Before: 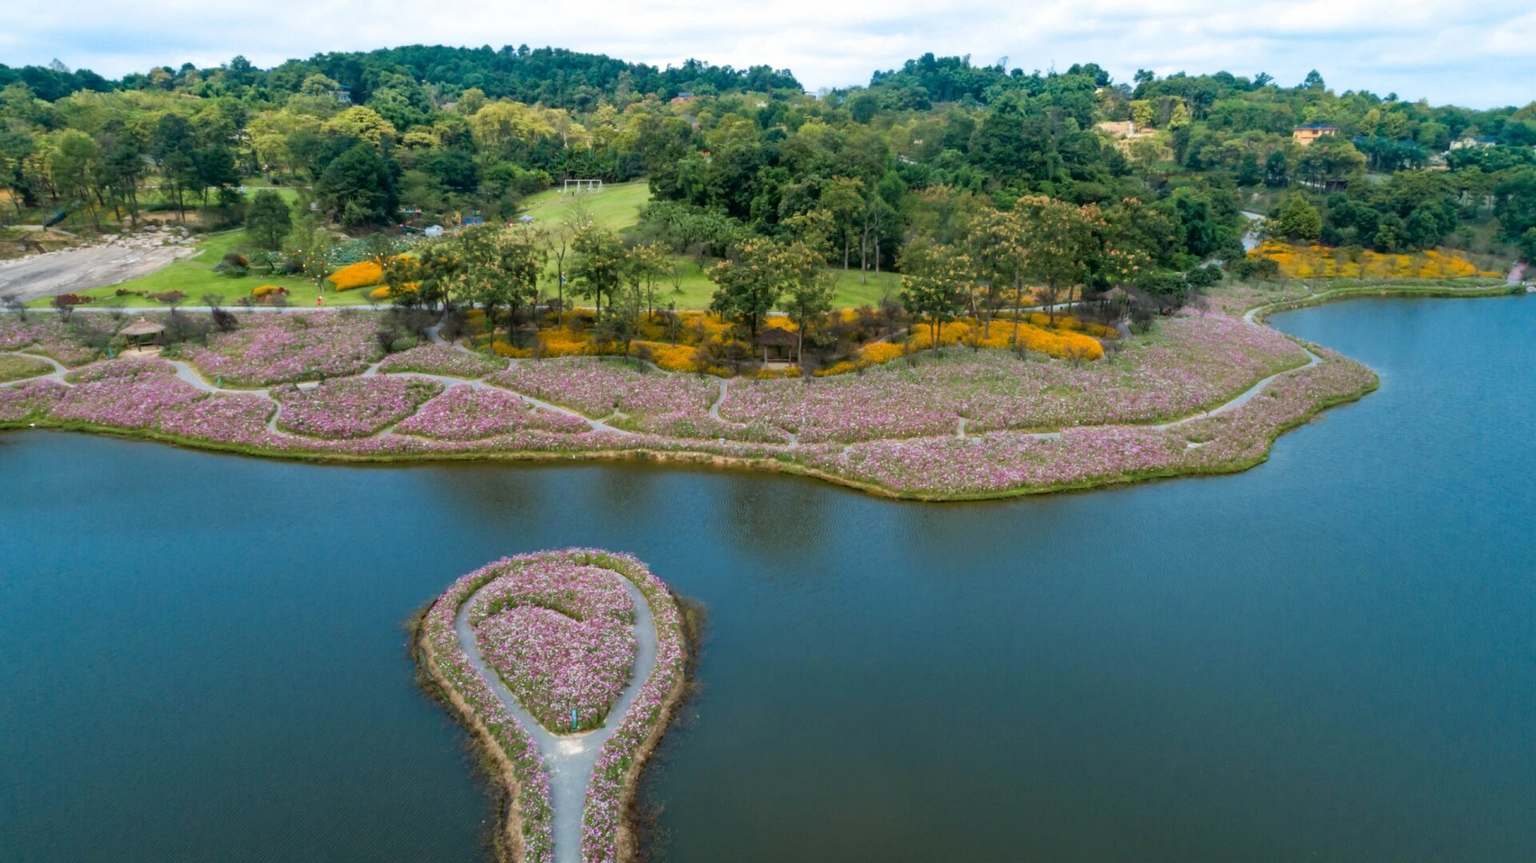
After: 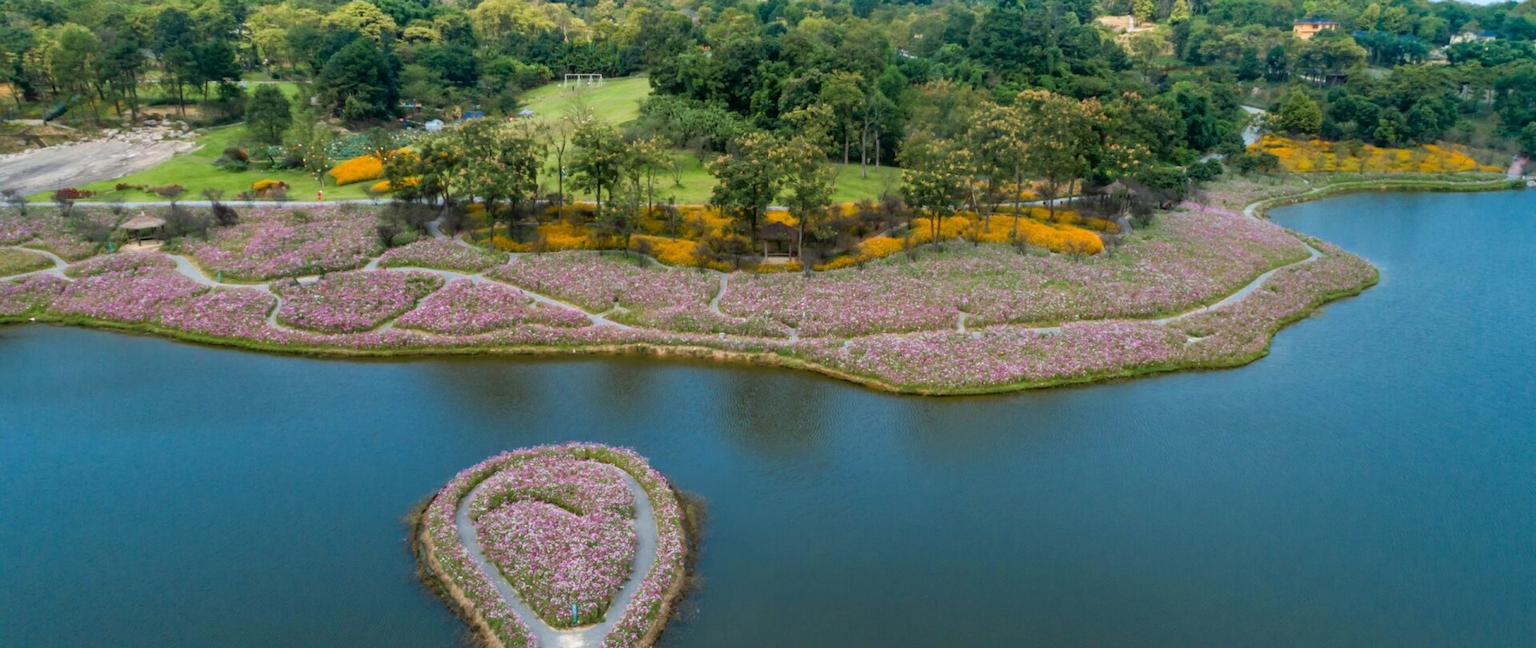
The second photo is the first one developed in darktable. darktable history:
crop and rotate: top 12.282%, bottom 12.507%
